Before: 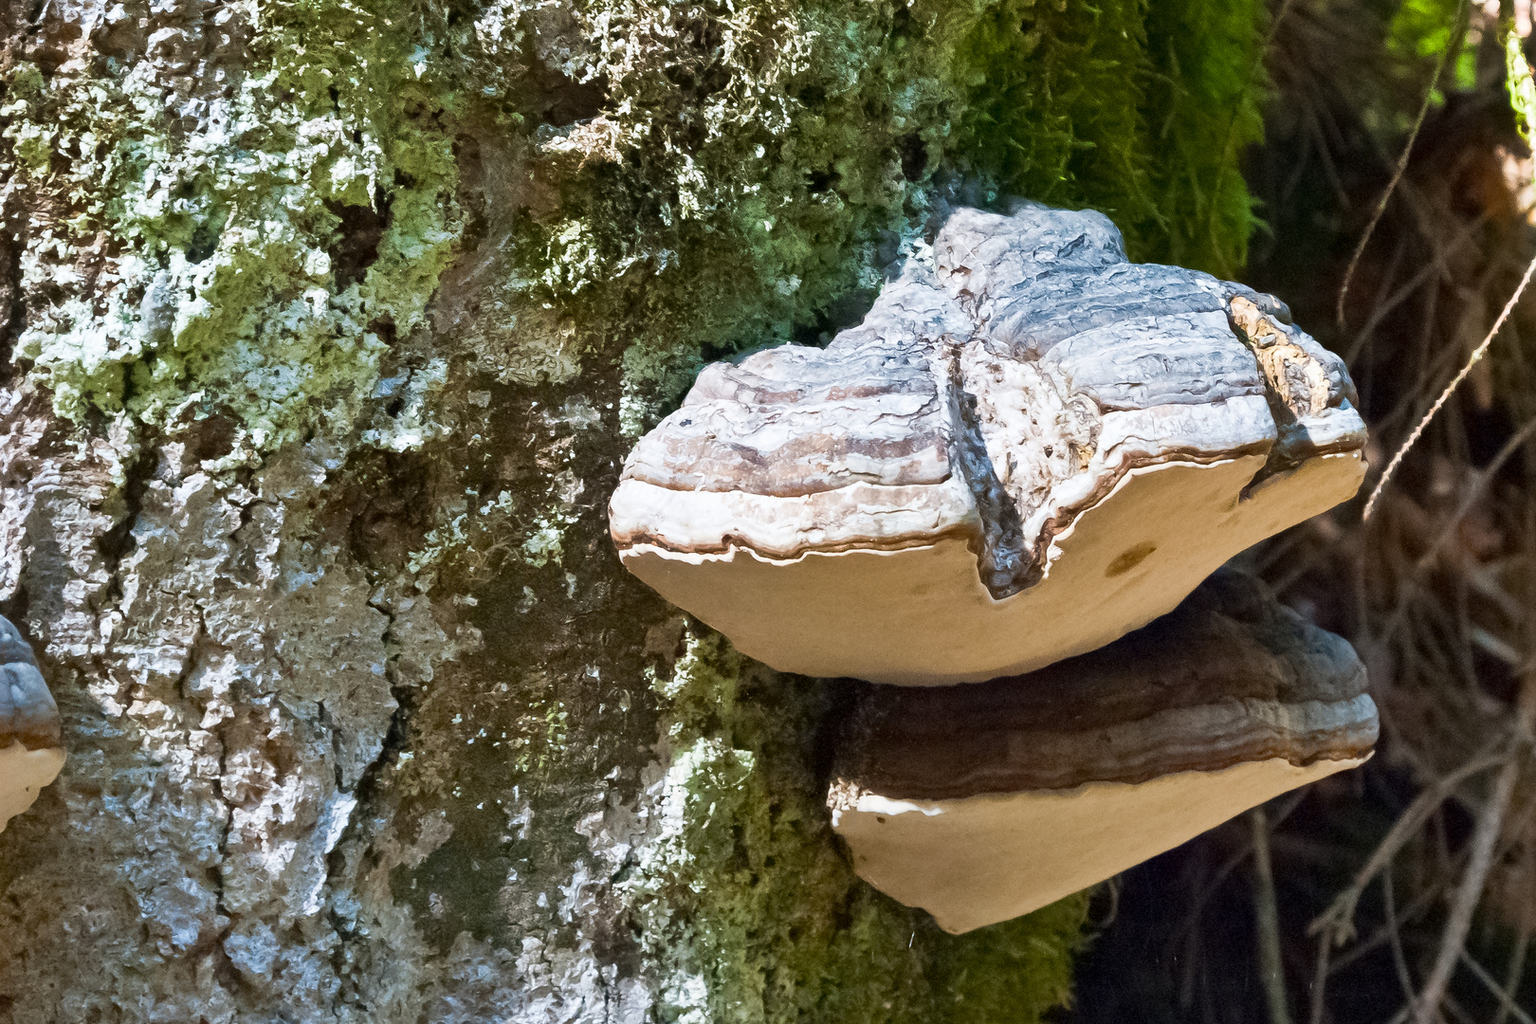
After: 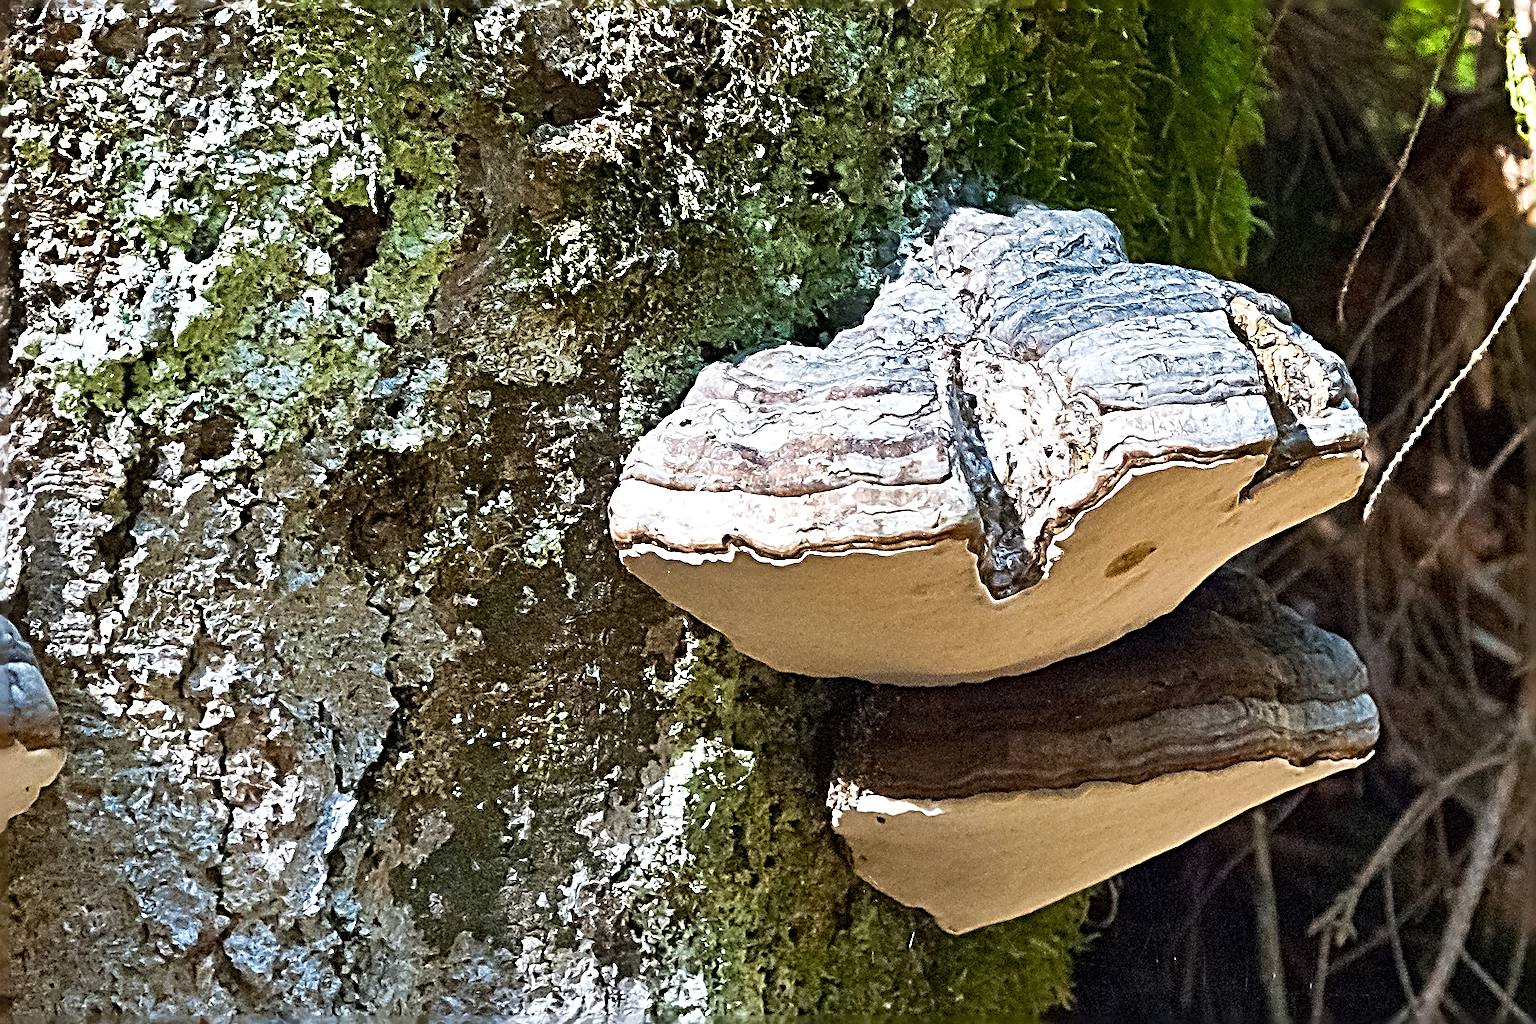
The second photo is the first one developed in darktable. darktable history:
sharpen: radius 3.203, amount 1.724
exposure: black level correction 0, exposure 0.199 EV, compensate exposure bias true, compensate highlight preservation false
